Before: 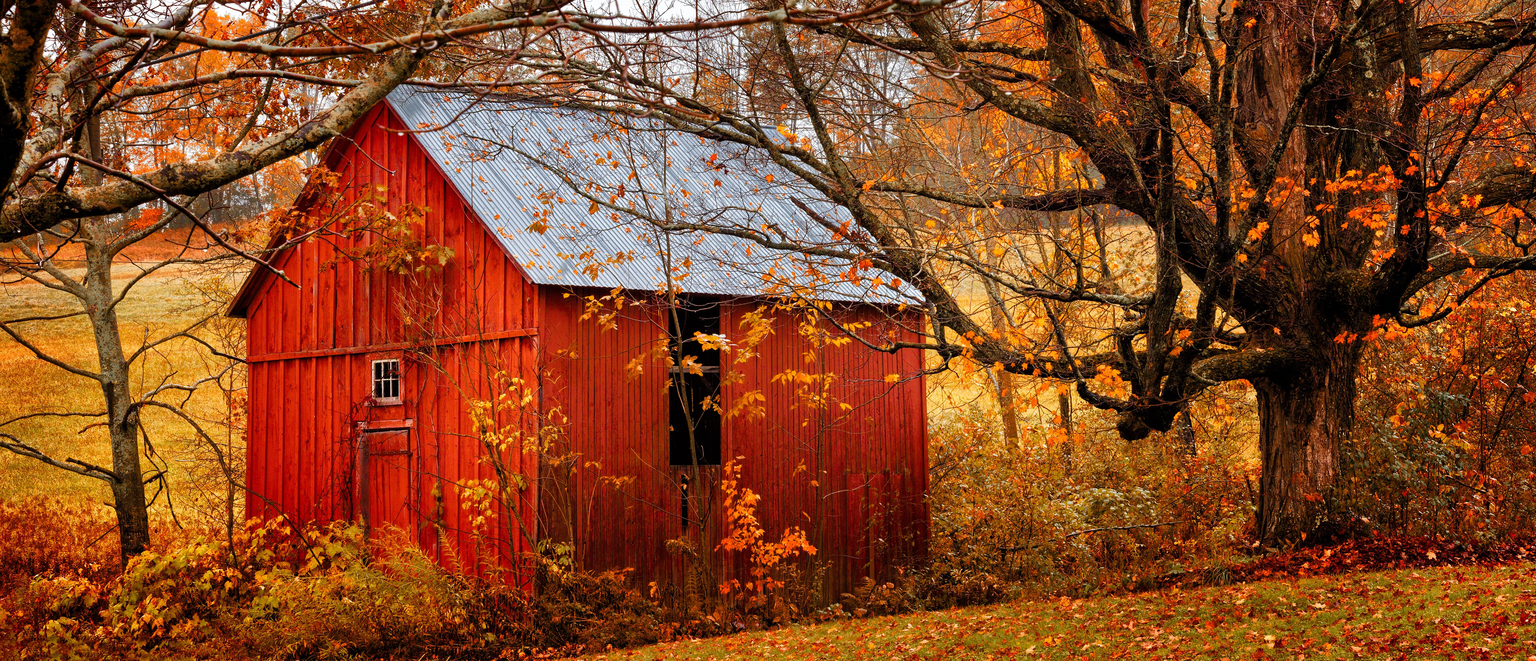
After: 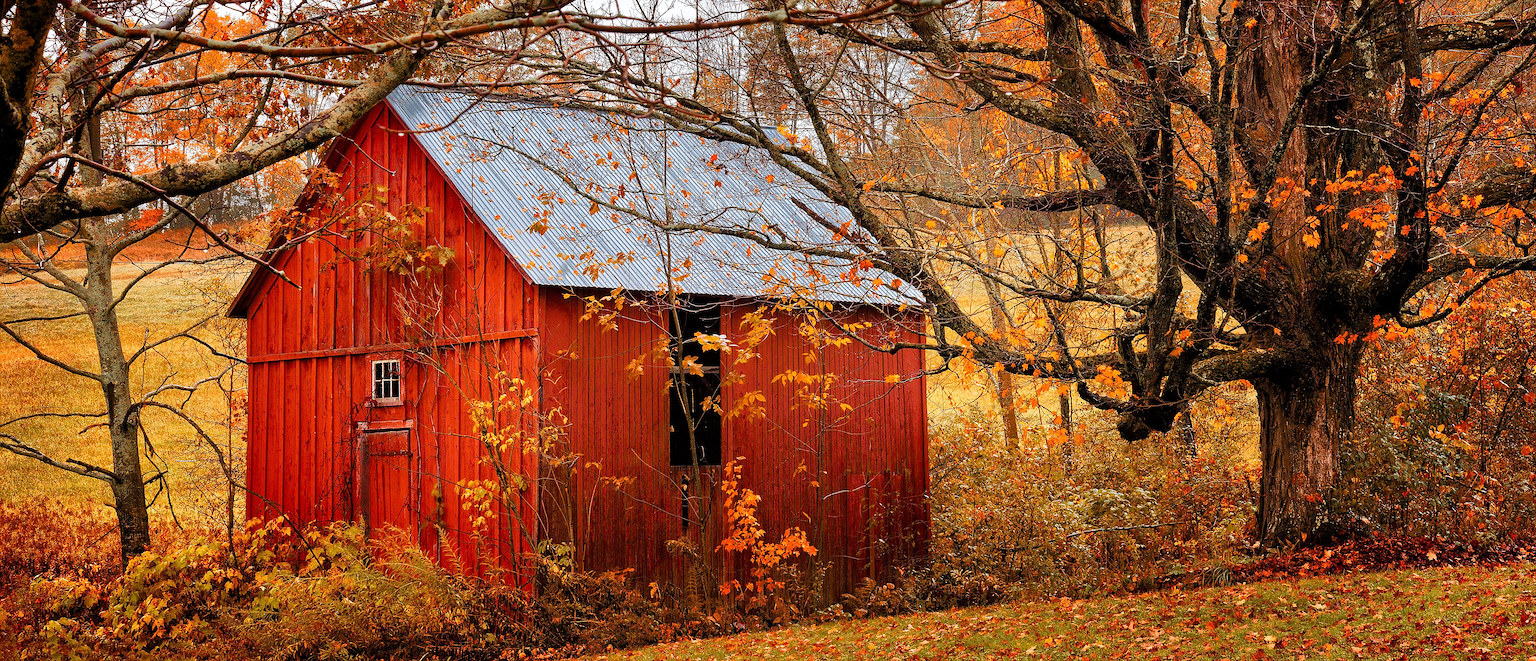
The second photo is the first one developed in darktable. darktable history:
sharpen: radius 1.414, amount 1.234, threshold 0.699
velvia: on, module defaults
